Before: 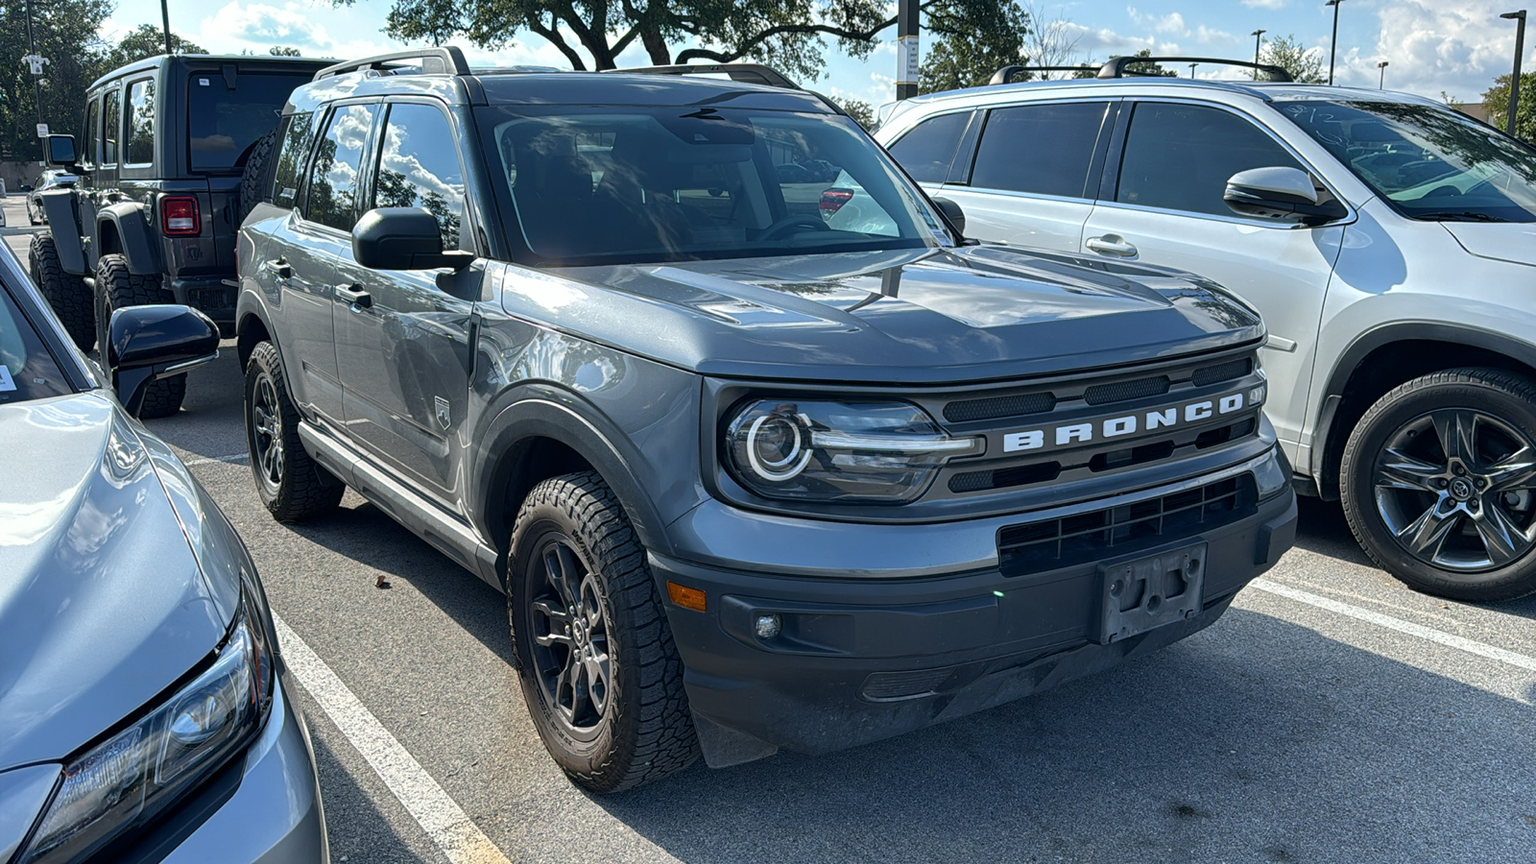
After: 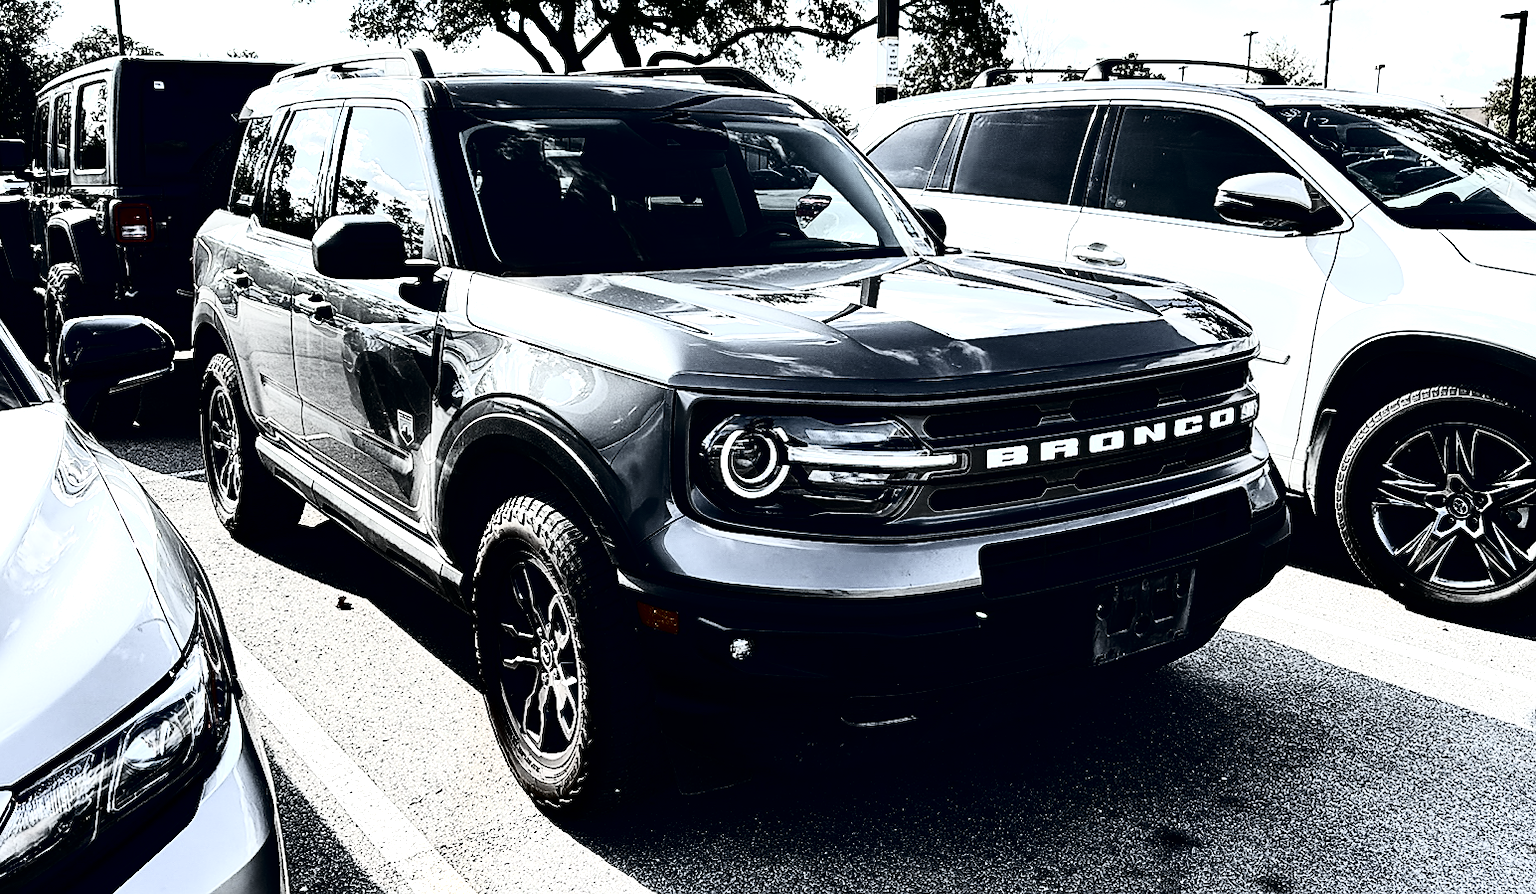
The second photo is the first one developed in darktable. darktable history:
crop and rotate: left 3.401%
contrast brightness saturation: contrast 0.768, brightness -0.997, saturation 0.989
exposure: black level correction 0, exposure 1.102 EV, compensate exposure bias true, compensate highlight preservation false
shadows and highlights: shadows -1.61, highlights 41.1
color correction: highlights b* -0.046, saturation 0.179
sharpen: radius 1.018
